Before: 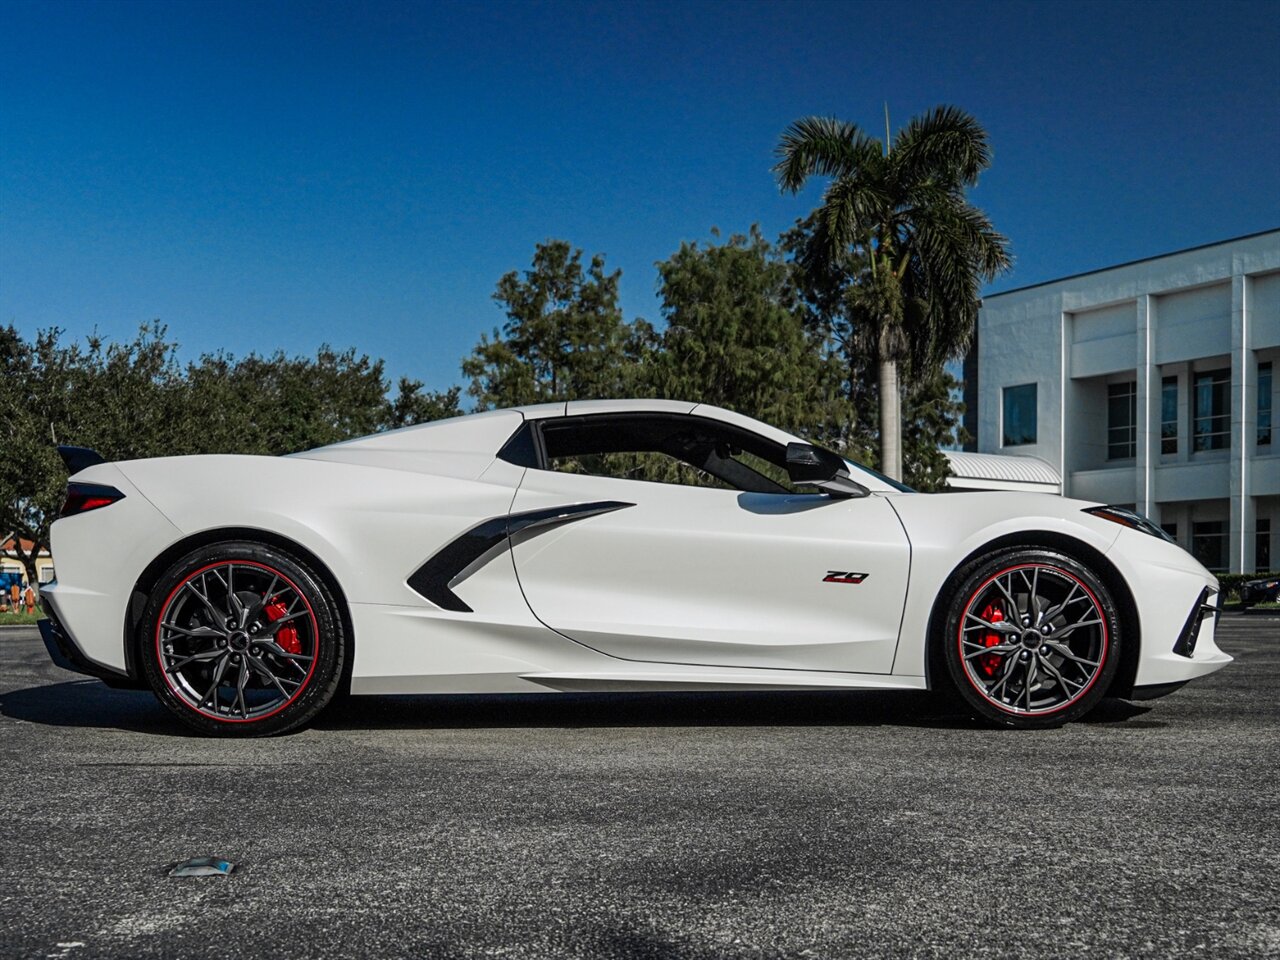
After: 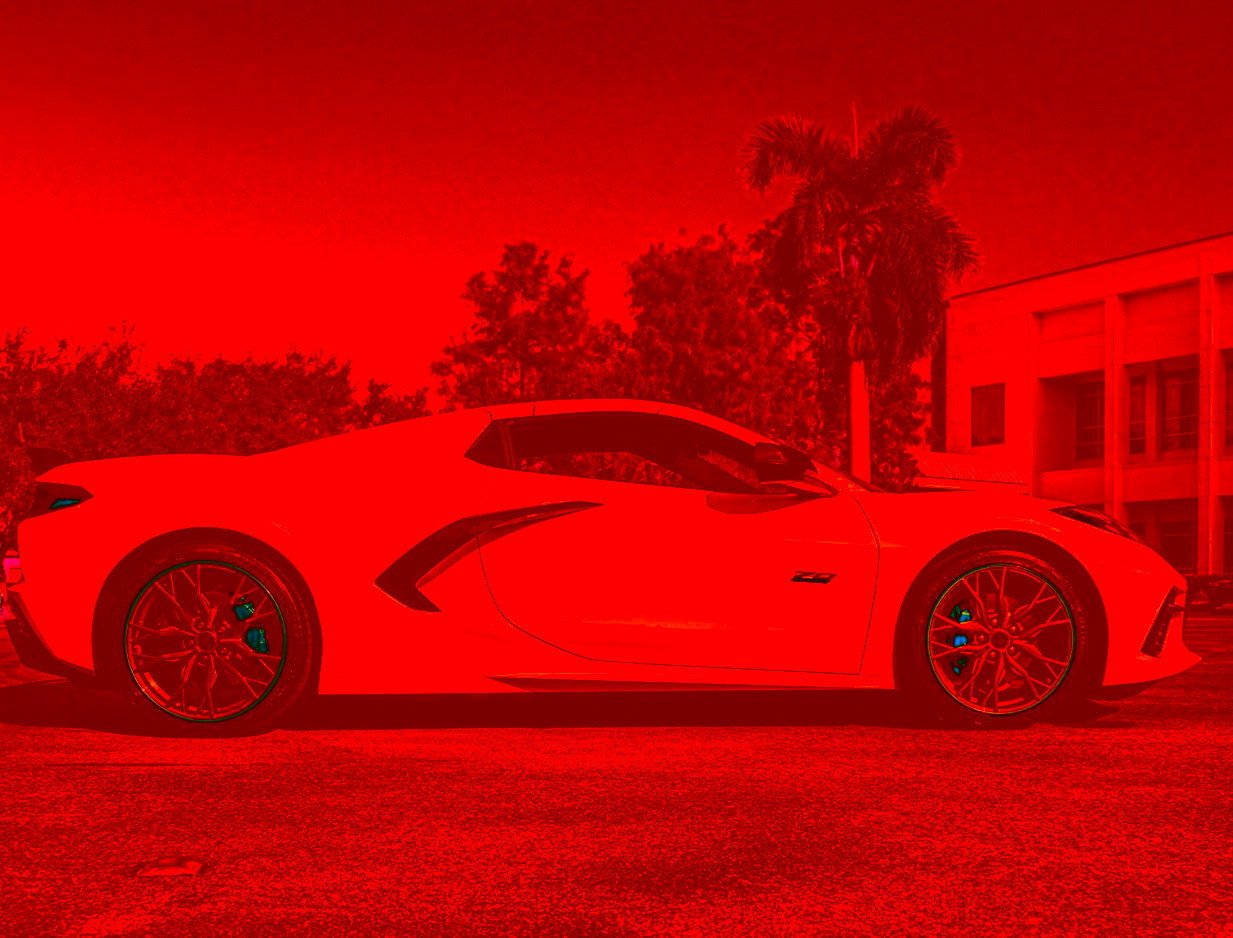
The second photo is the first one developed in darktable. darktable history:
contrast brightness saturation: contrast 0.1, brightness -0.26, saturation 0.14
color correction: highlights a* -39.68, highlights b* -40, shadows a* -40, shadows b* -40, saturation -3
crop and rotate: left 2.536%, right 1.107%, bottom 2.246%
